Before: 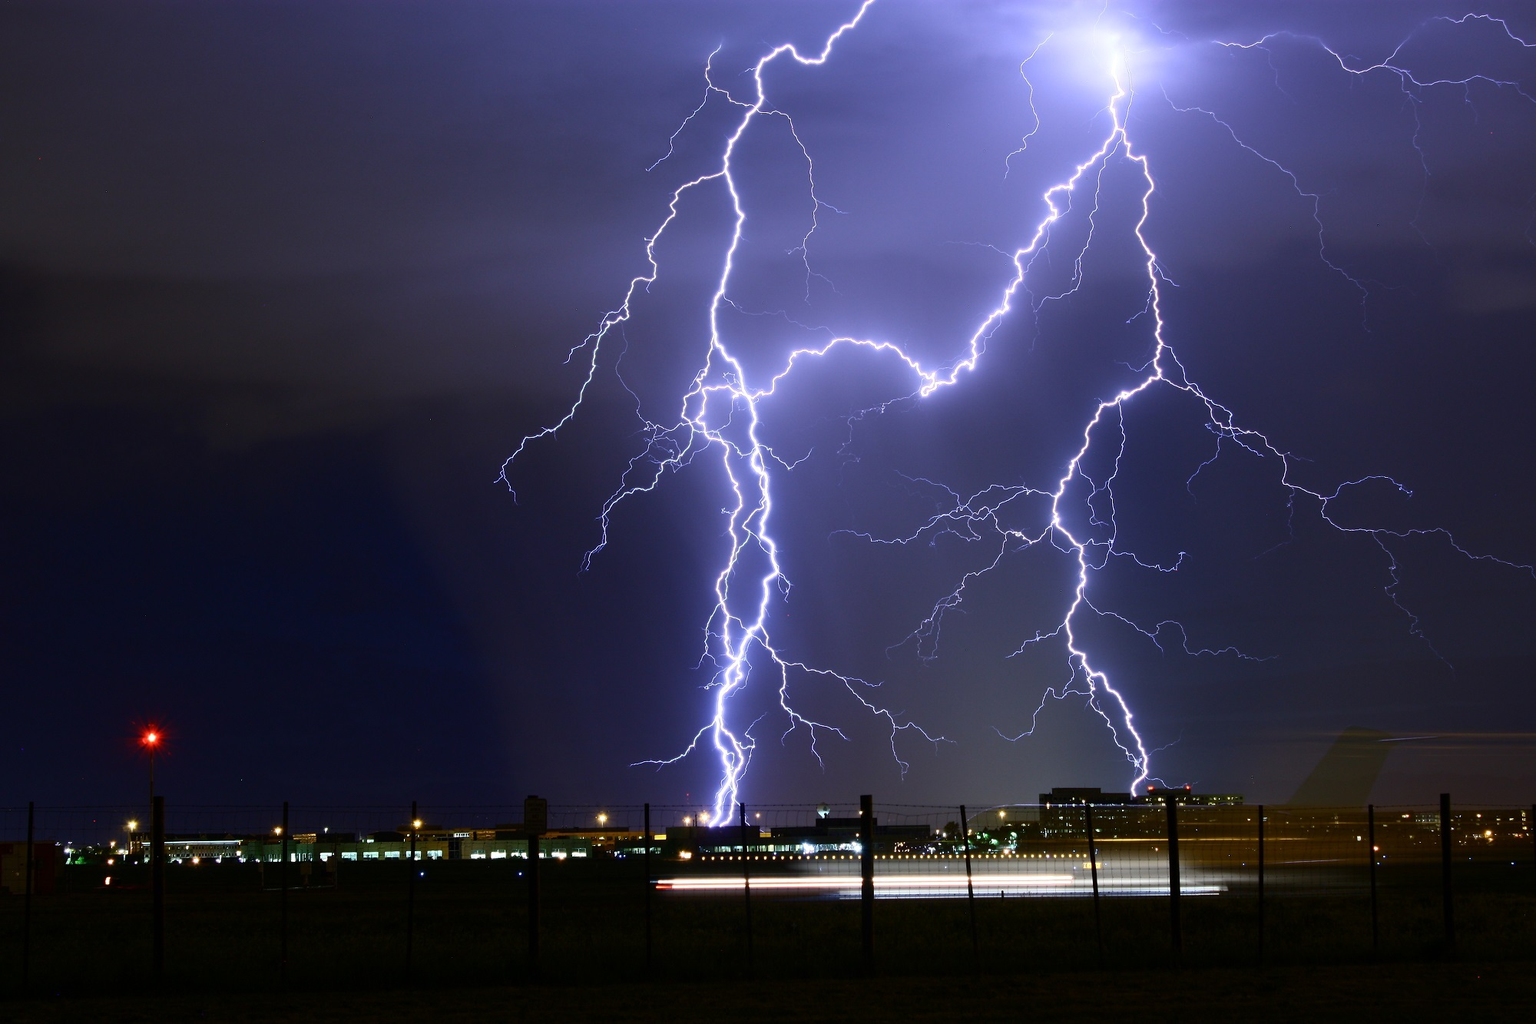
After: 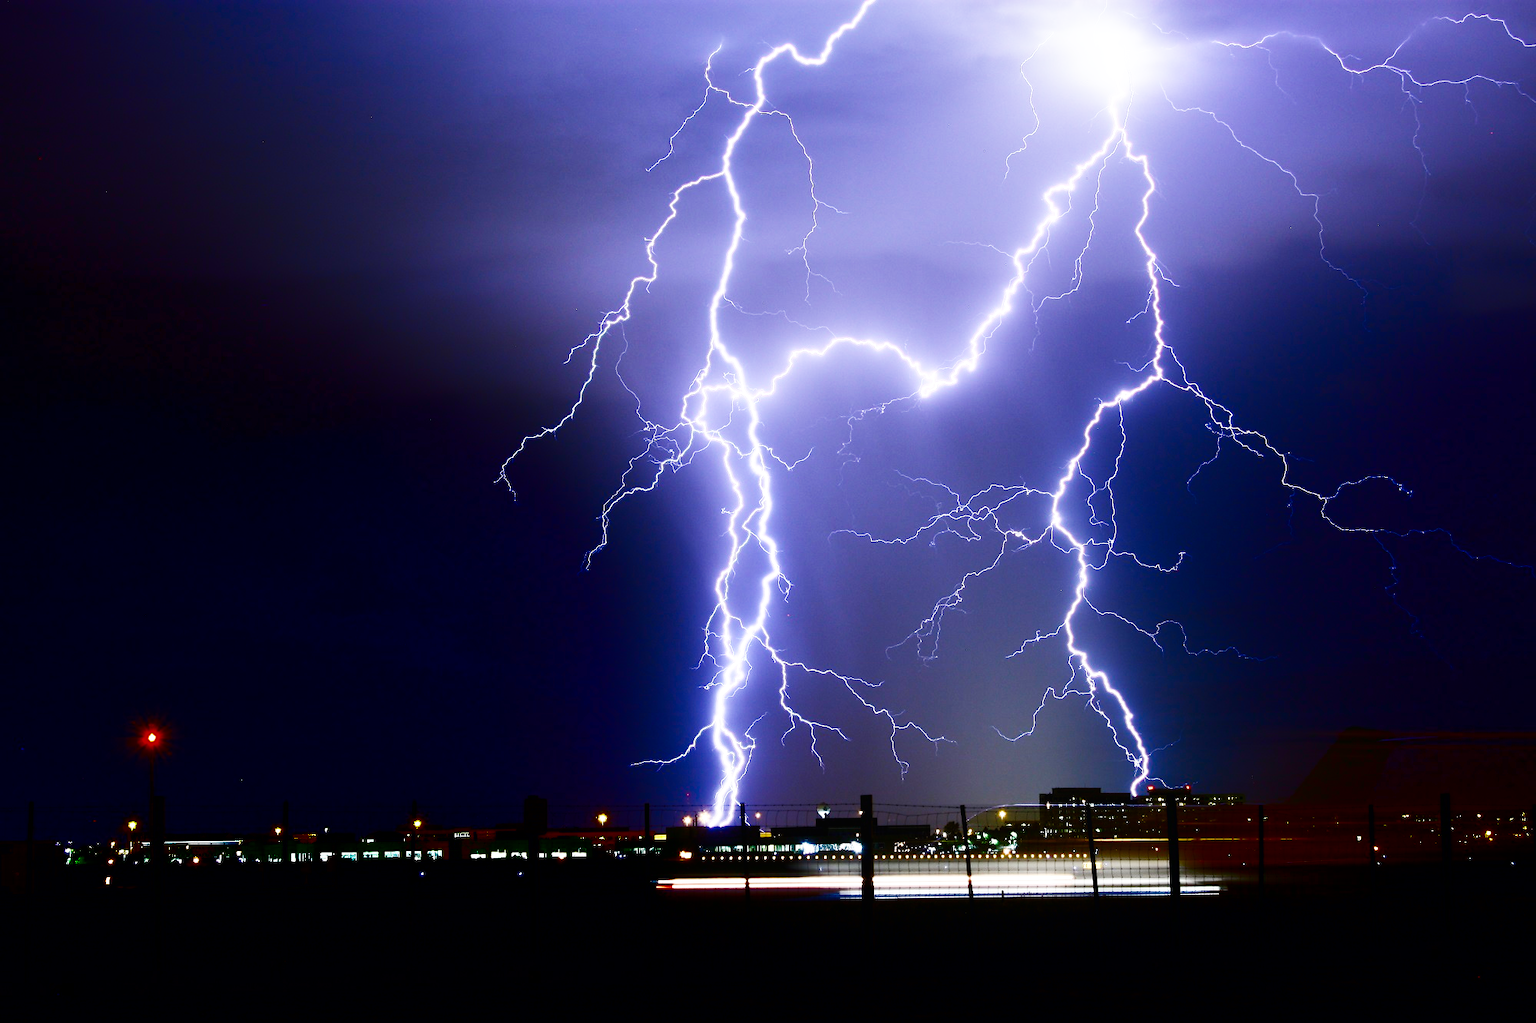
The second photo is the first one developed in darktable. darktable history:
base curve: curves: ch0 [(0, 0.003) (0.001, 0.002) (0.006, 0.004) (0.02, 0.022) (0.048, 0.086) (0.094, 0.234) (0.162, 0.431) (0.258, 0.629) (0.385, 0.8) (0.548, 0.918) (0.751, 0.988) (1, 1)], preserve colors none
shadows and highlights: shadows -88.03, highlights -35.45, shadows color adjustment 99.15%, highlights color adjustment 0%, soften with gaussian
